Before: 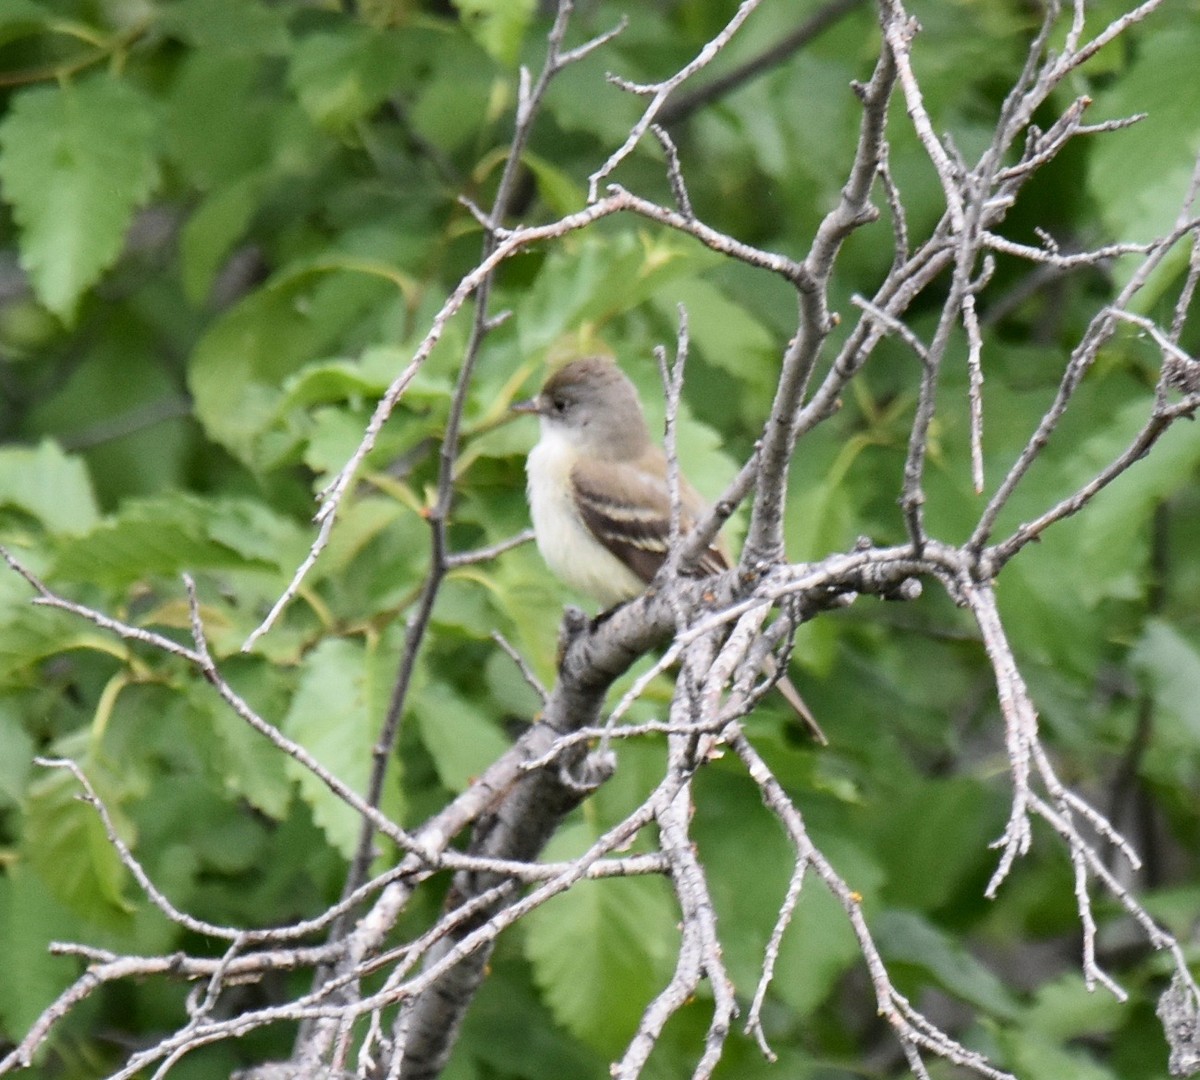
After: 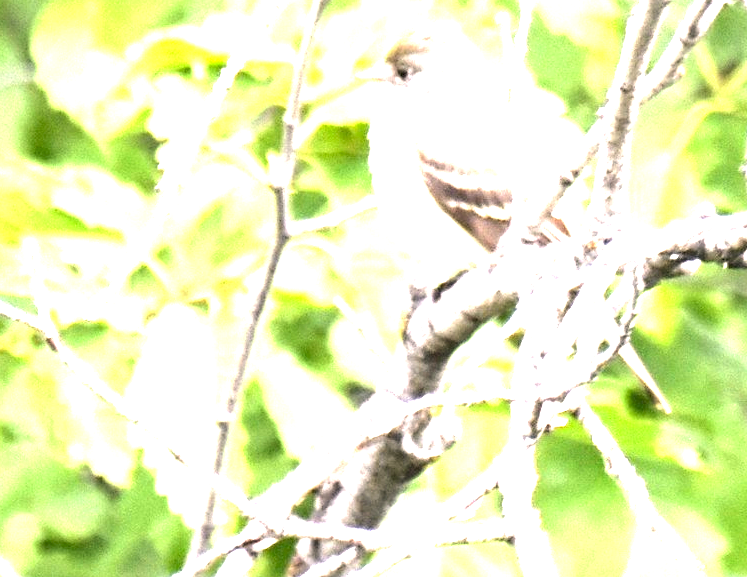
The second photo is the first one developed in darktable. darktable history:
color correction: highlights a* 5.9, highlights b* 4.9
crop: left 13.132%, top 30.803%, right 24.566%, bottom 15.699%
tone equalizer: -8 EV -0.414 EV, -7 EV -0.357 EV, -6 EV -0.363 EV, -5 EV -0.225 EV, -3 EV 0.194 EV, -2 EV 0.32 EV, -1 EV 0.401 EV, +0 EV 0.445 EV, edges refinement/feathering 500, mask exposure compensation -1.27 EV, preserve details no
exposure: black level correction 0, exposure 2.405 EV, compensate highlight preservation false
